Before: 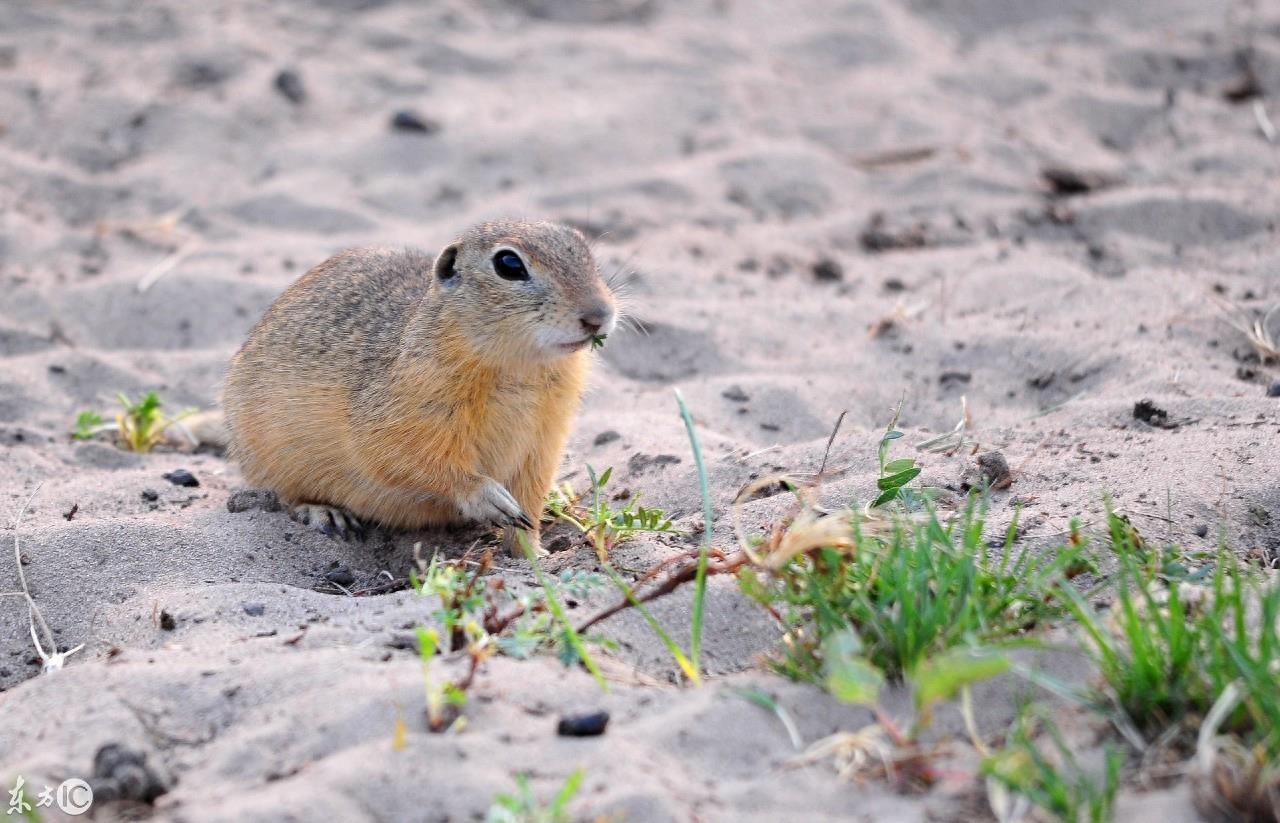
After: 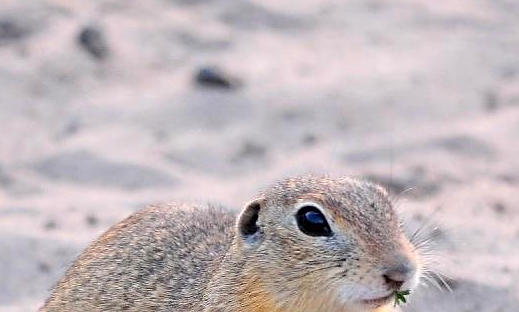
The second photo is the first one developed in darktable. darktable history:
contrast brightness saturation: contrast 0.07, brightness 0.08, saturation 0.18
crop: left 15.452%, top 5.459%, right 43.956%, bottom 56.62%
sharpen: on, module defaults
